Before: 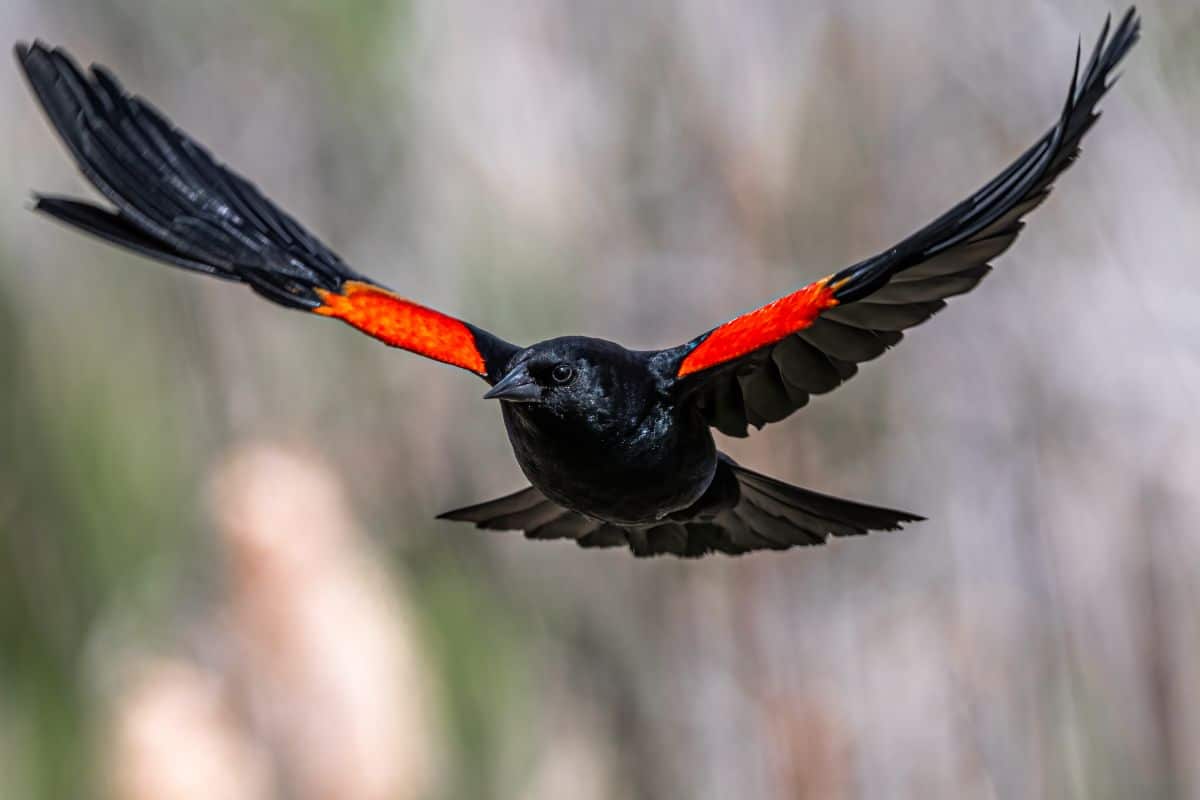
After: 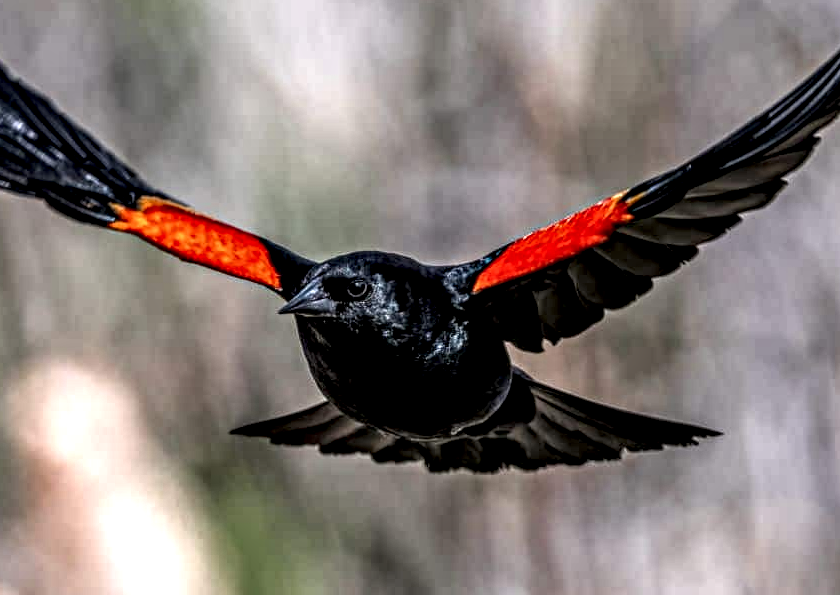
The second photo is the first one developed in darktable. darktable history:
local contrast: highlights 2%, shadows 2%, detail 181%
crop and rotate: left 17.158%, top 10.827%, right 12.838%, bottom 14.731%
contrast equalizer: octaves 7, y [[0.545, 0.572, 0.59, 0.59, 0.571, 0.545], [0.5 ×6], [0.5 ×6], [0 ×6], [0 ×6]]
